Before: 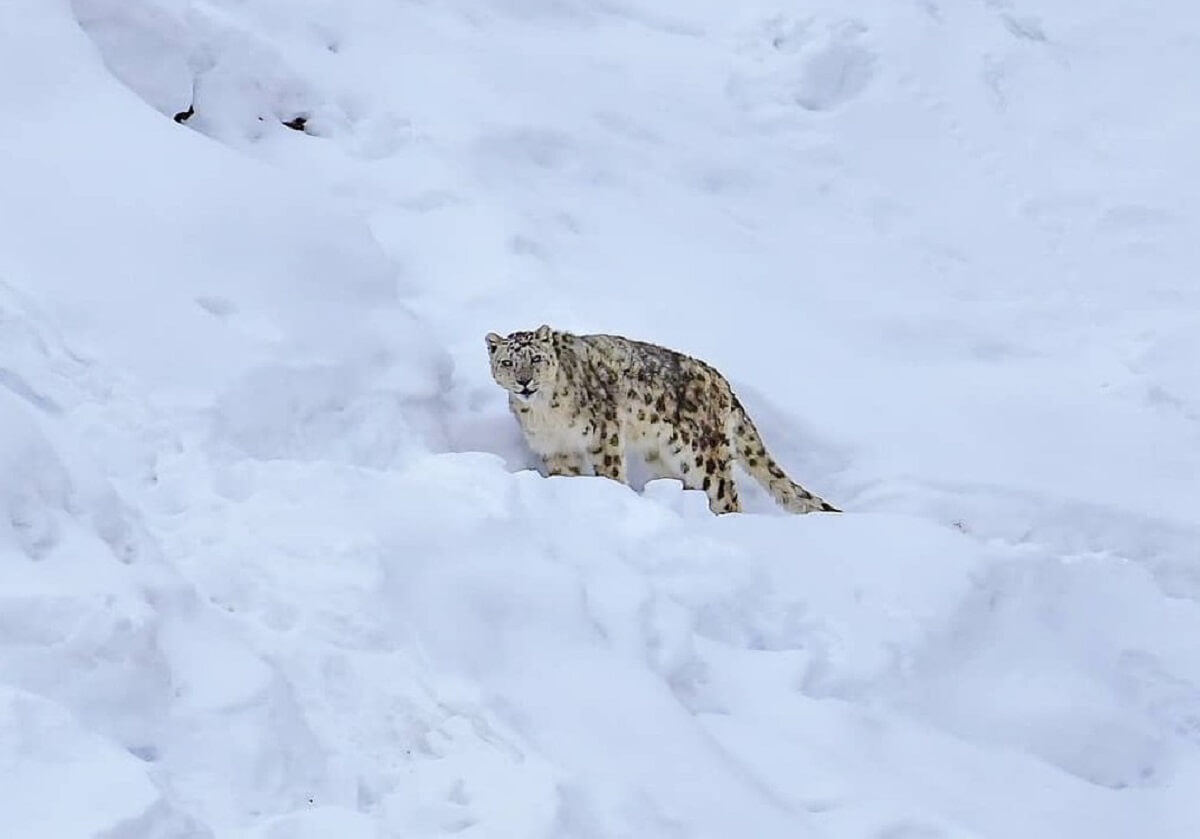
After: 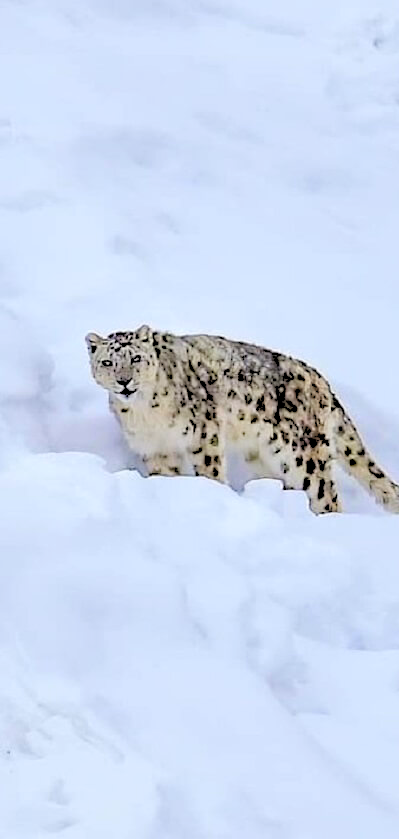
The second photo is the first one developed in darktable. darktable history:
rgb levels: levels [[0.027, 0.429, 0.996], [0, 0.5, 1], [0, 0.5, 1]]
crop: left 33.36%, right 33.36%
white balance: emerald 1
haze removal: adaptive false
